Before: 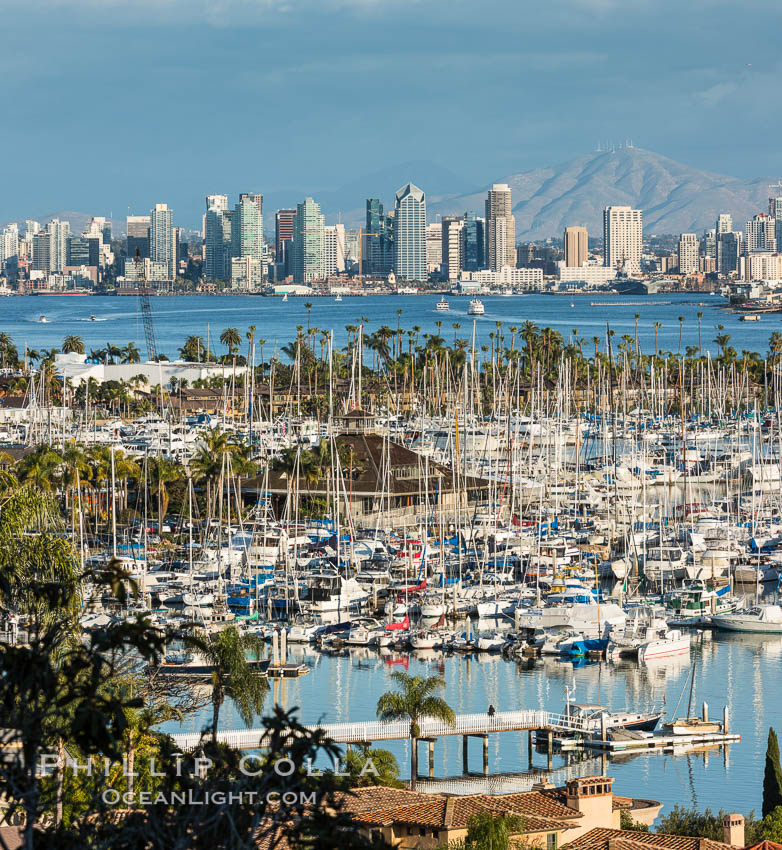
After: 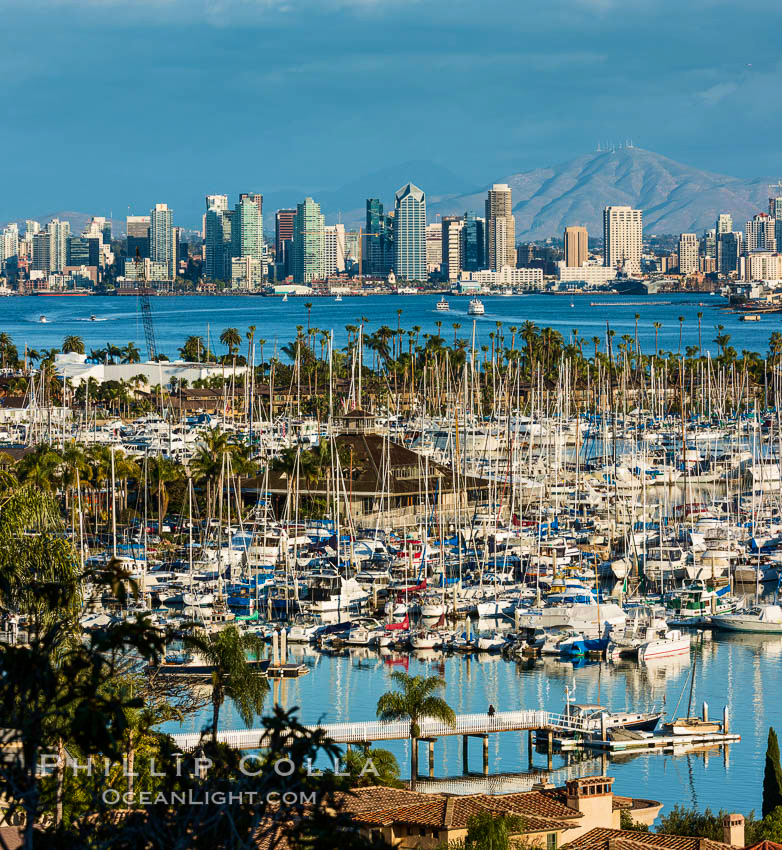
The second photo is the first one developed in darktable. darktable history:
velvia: strength 40.52%
color zones: curves: ch0 [(0.068, 0.464) (0.25, 0.5) (0.48, 0.508) (0.75, 0.536) (0.886, 0.476) (0.967, 0.456)]; ch1 [(0.066, 0.456) (0.25, 0.5) (0.616, 0.508) (0.746, 0.56) (0.934, 0.444)]
contrast brightness saturation: contrast 0.068, brightness -0.13, saturation 0.046
